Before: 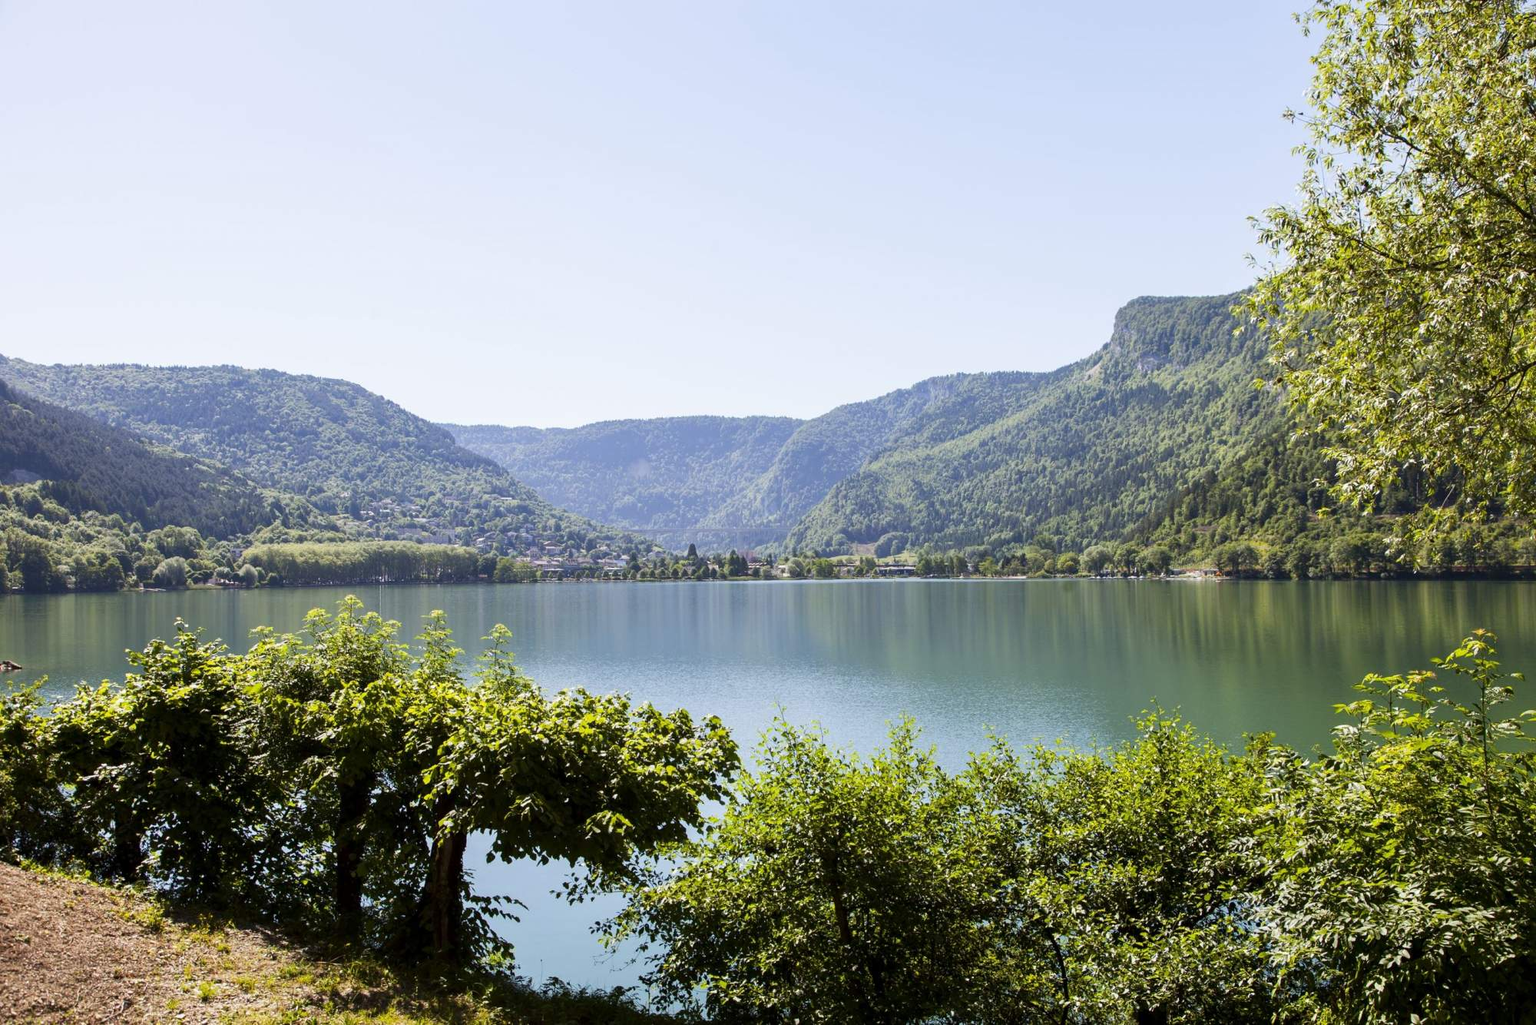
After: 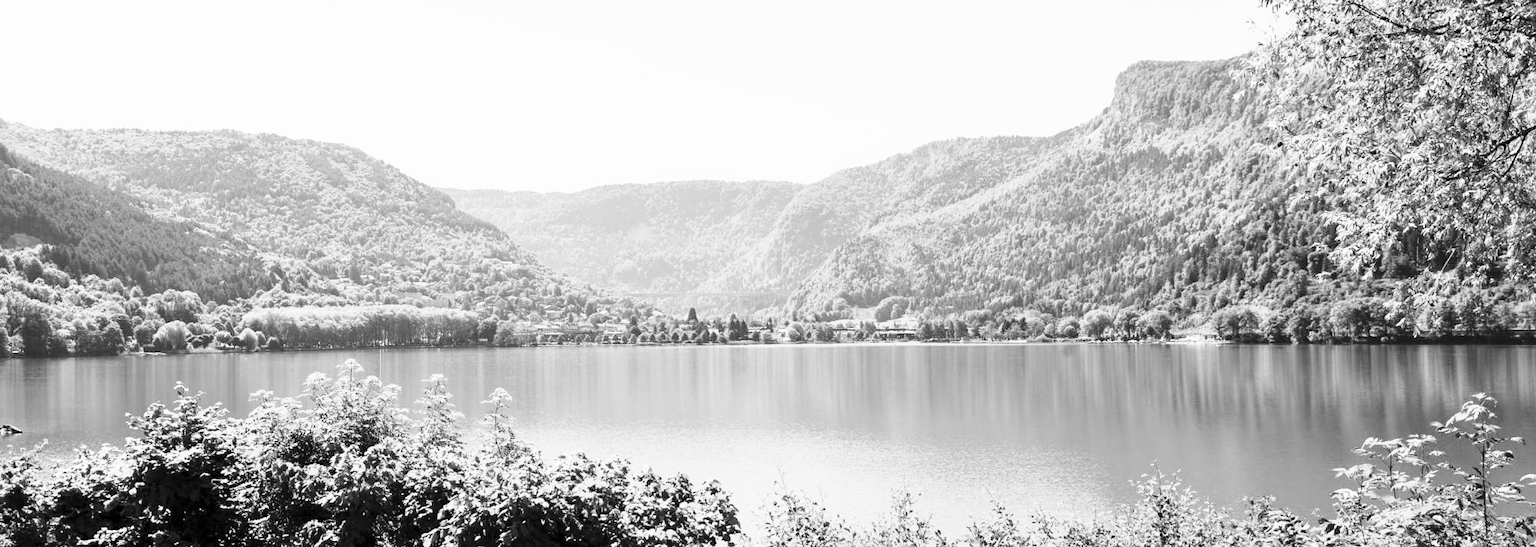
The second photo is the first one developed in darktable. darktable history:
crop and rotate: top 23.043%, bottom 23.437%
base curve: curves: ch0 [(0, 0) (0.018, 0.026) (0.143, 0.37) (0.33, 0.731) (0.458, 0.853) (0.735, 0.965) (0.905, 0.986) (1, 1)]
monochrome: on, module defaults
